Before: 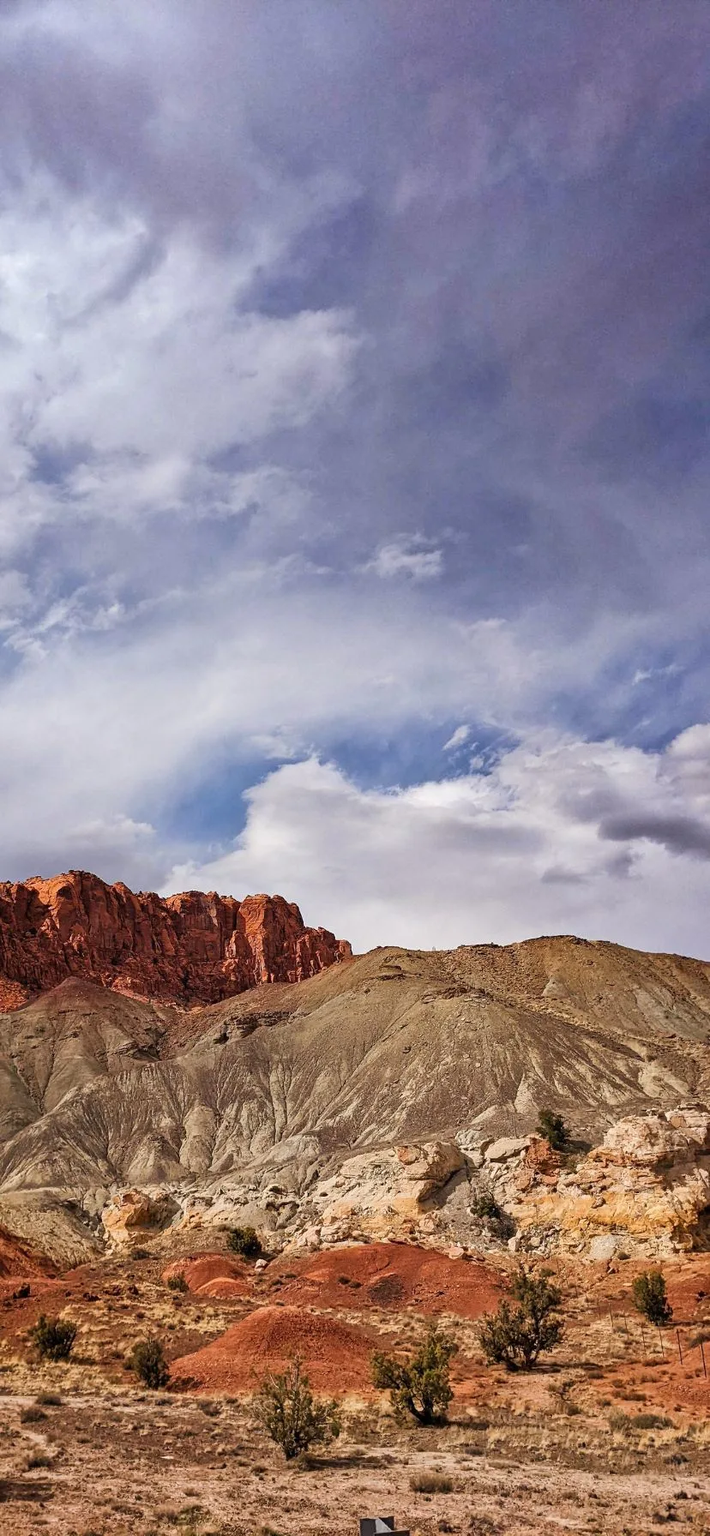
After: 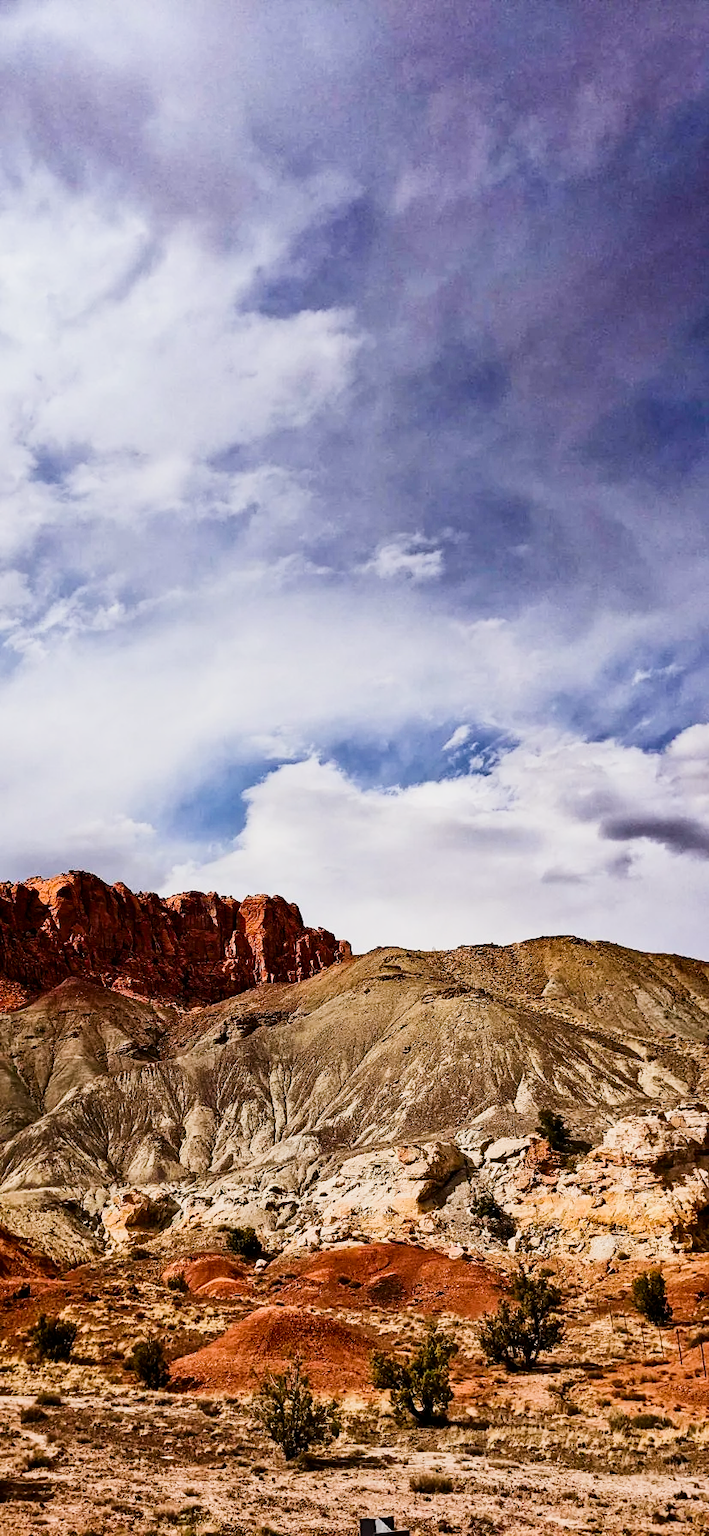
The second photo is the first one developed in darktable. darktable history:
contrast brightness saturation: contrast 0.22
sigmoid: contrast 1.7
